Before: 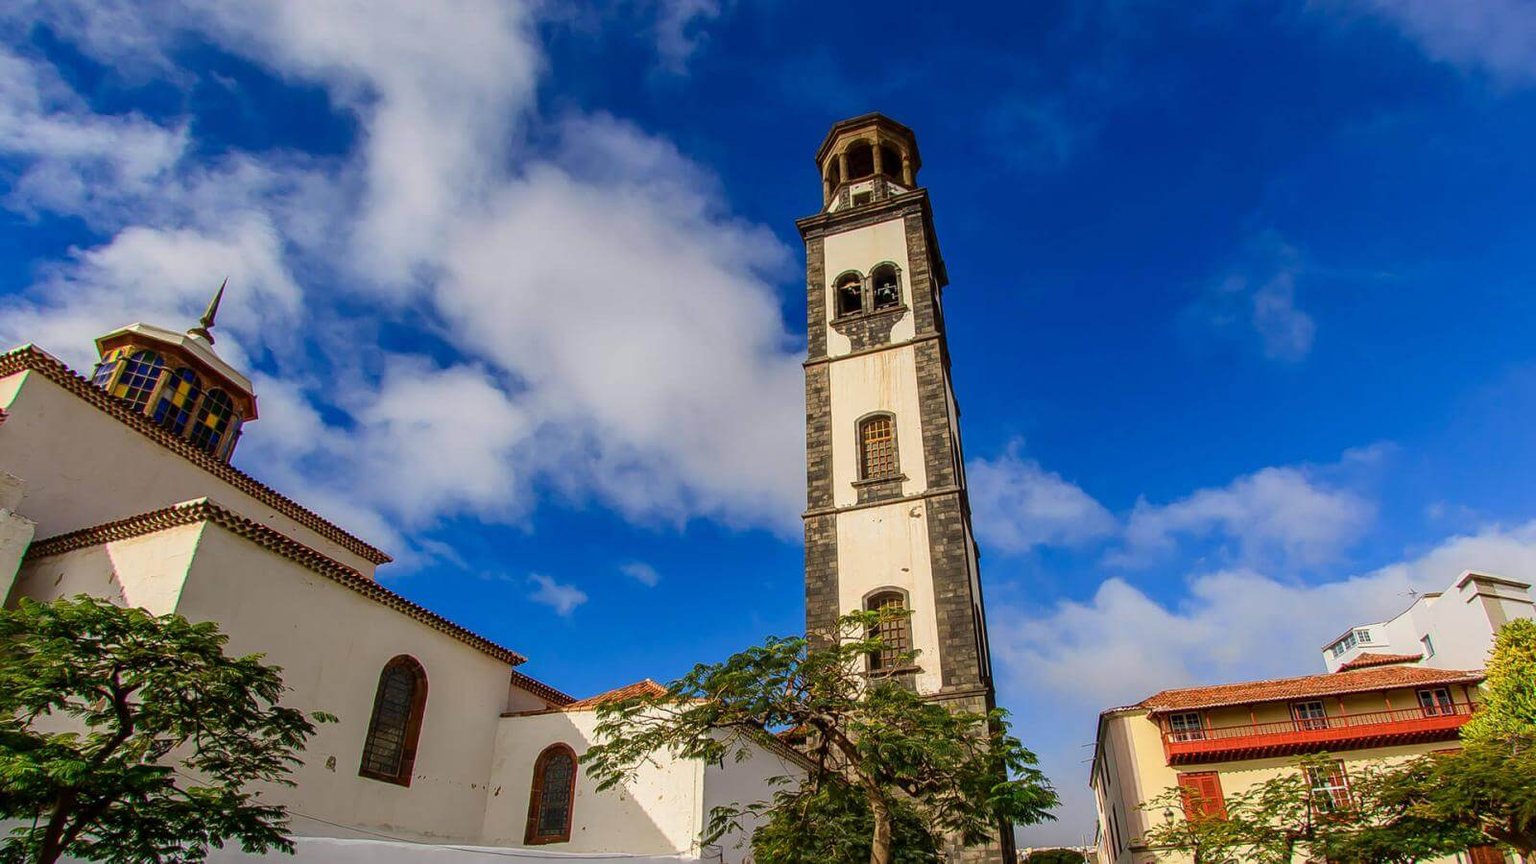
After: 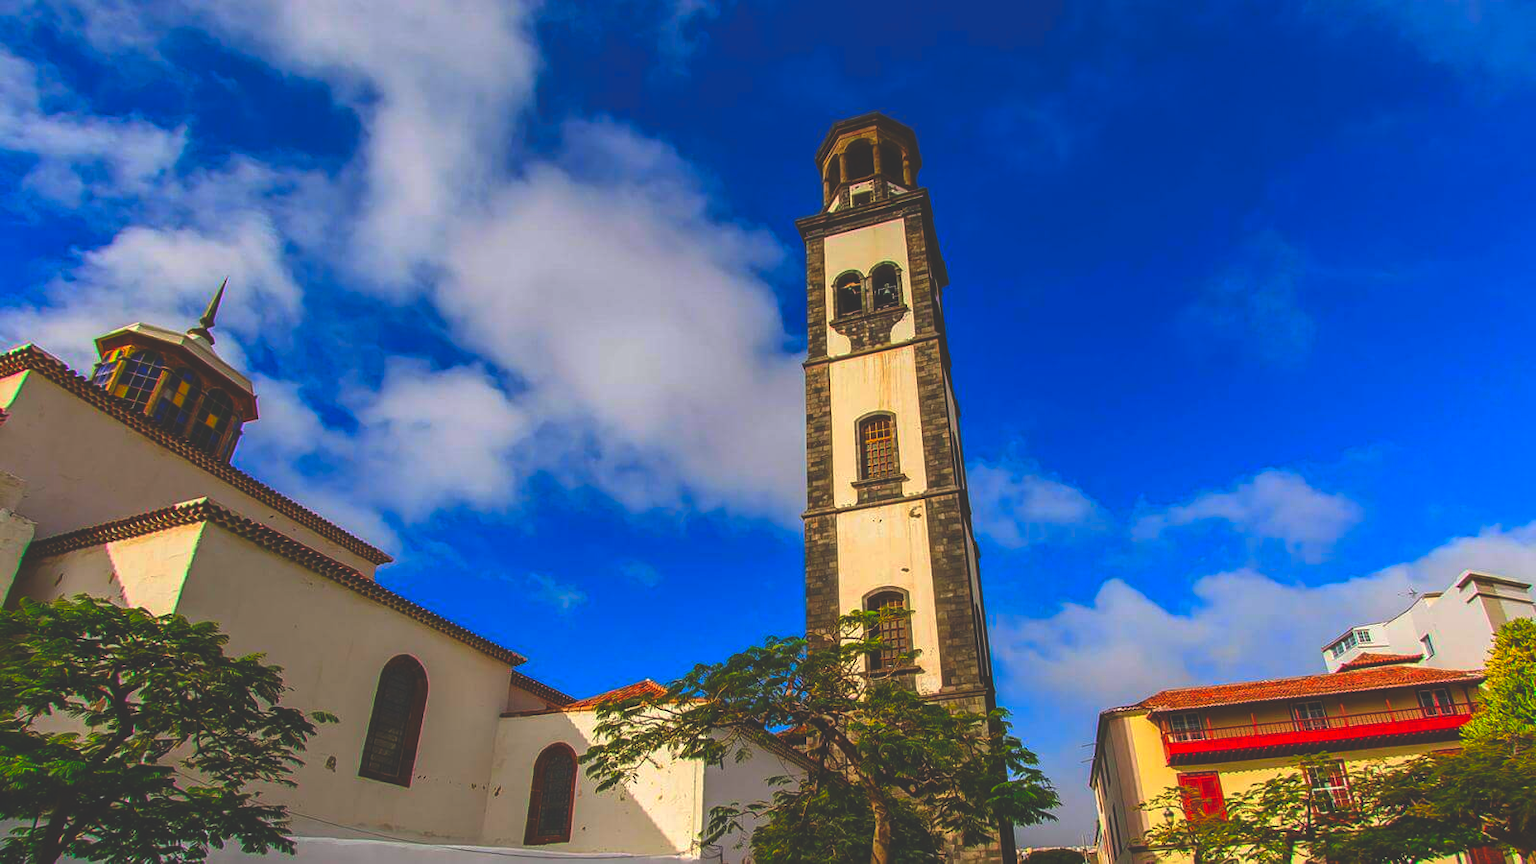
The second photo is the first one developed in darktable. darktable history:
contrast brightness saturation: saturation 0.5
rgb curve: curves: ch0 [(0, 0.186) (0.314, 0.284) (0.775, 0.708) (1, 1)], compensate middle gray true, preserve colors none
levels: levels [0, 0.48, 0.961]
